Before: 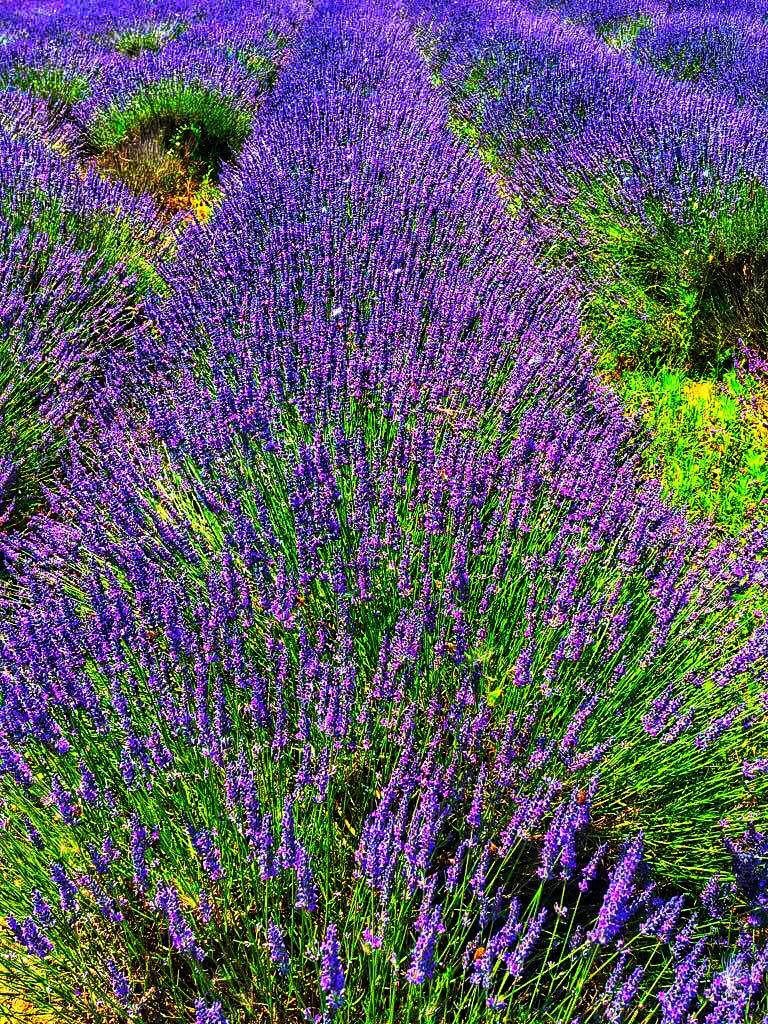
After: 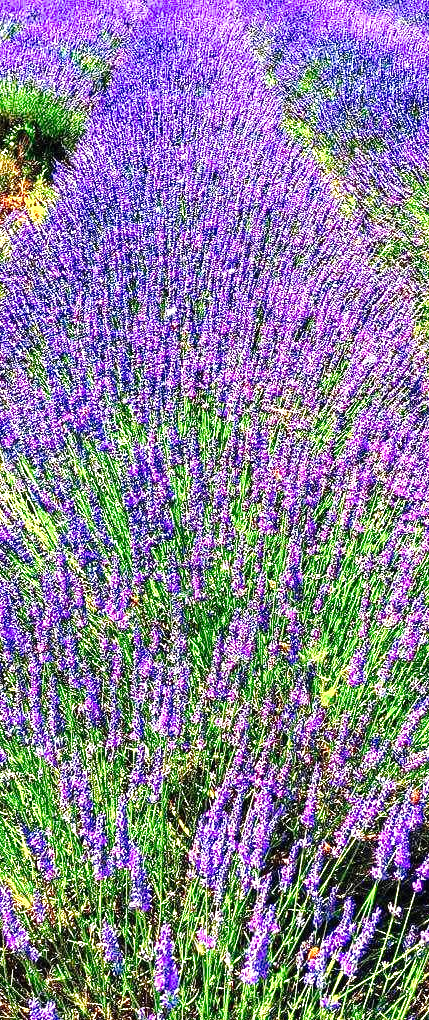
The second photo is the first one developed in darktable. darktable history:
exposure: black level correction 0, exposure 1.2 EV, compensate exposure bias true, compensate highlight preservation false
local contrast: highlights 100%, shadows 100%, detail 120%, midtone range 0.2
tone curve: curves: ch0 [(0, 0) (0.003, 0.012) (0.011, 0.02) (0.025, 0.032) (0.044, 0.046) (0.069, 0.06) (0.1, 0.09) (0.136, 0.133) (0.177, 0.182) (0.224, 0.247) (0.277, 0.316) (0.335, 0.396) (0.399, 0.48) (0.468, 0.568) (0.543, 0.646) (0.623, 0.717) (0.709, 0.777) (0.801, 0.846) (0.898, 0.912) (1, 1)], preserve colors none
crop: left 21.674%, right 22.086%
